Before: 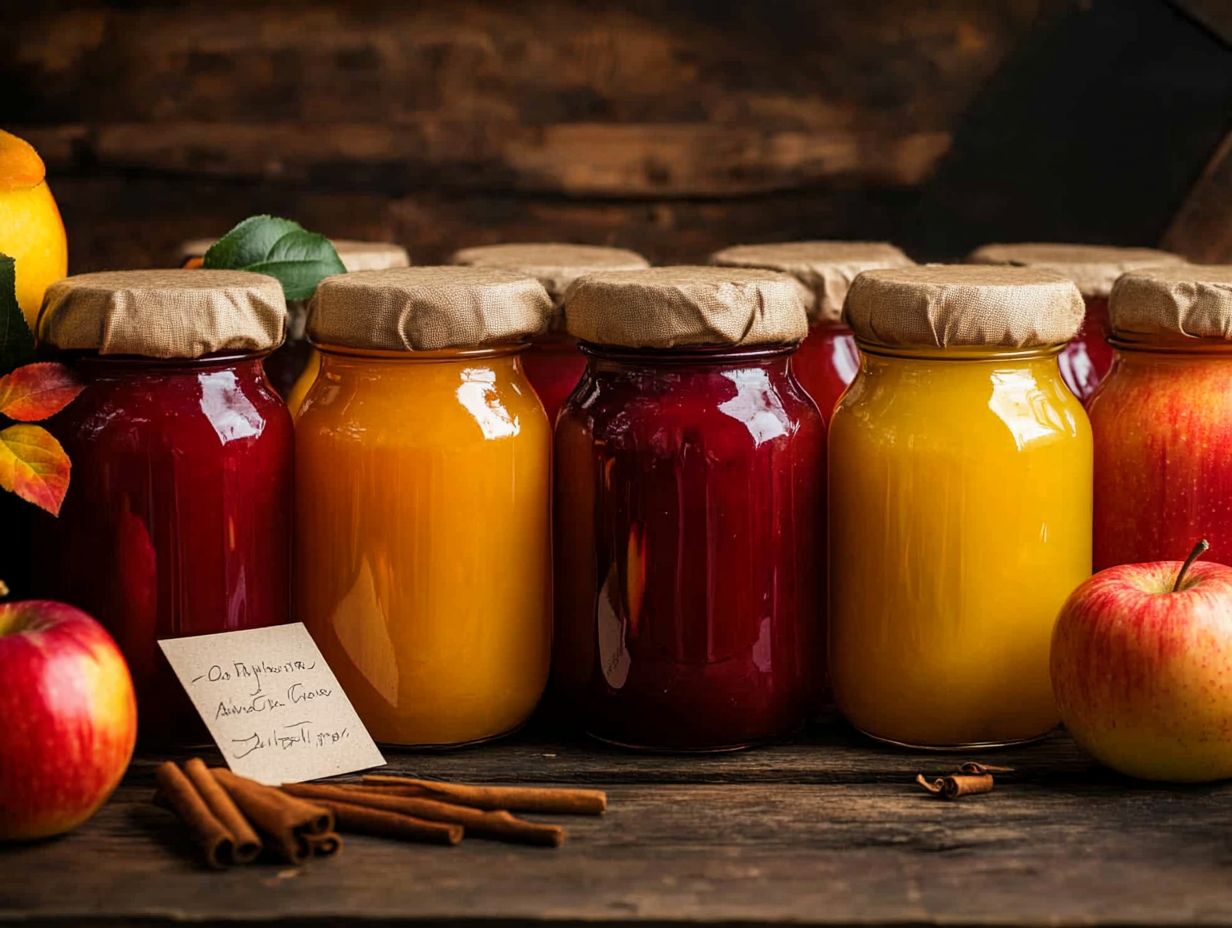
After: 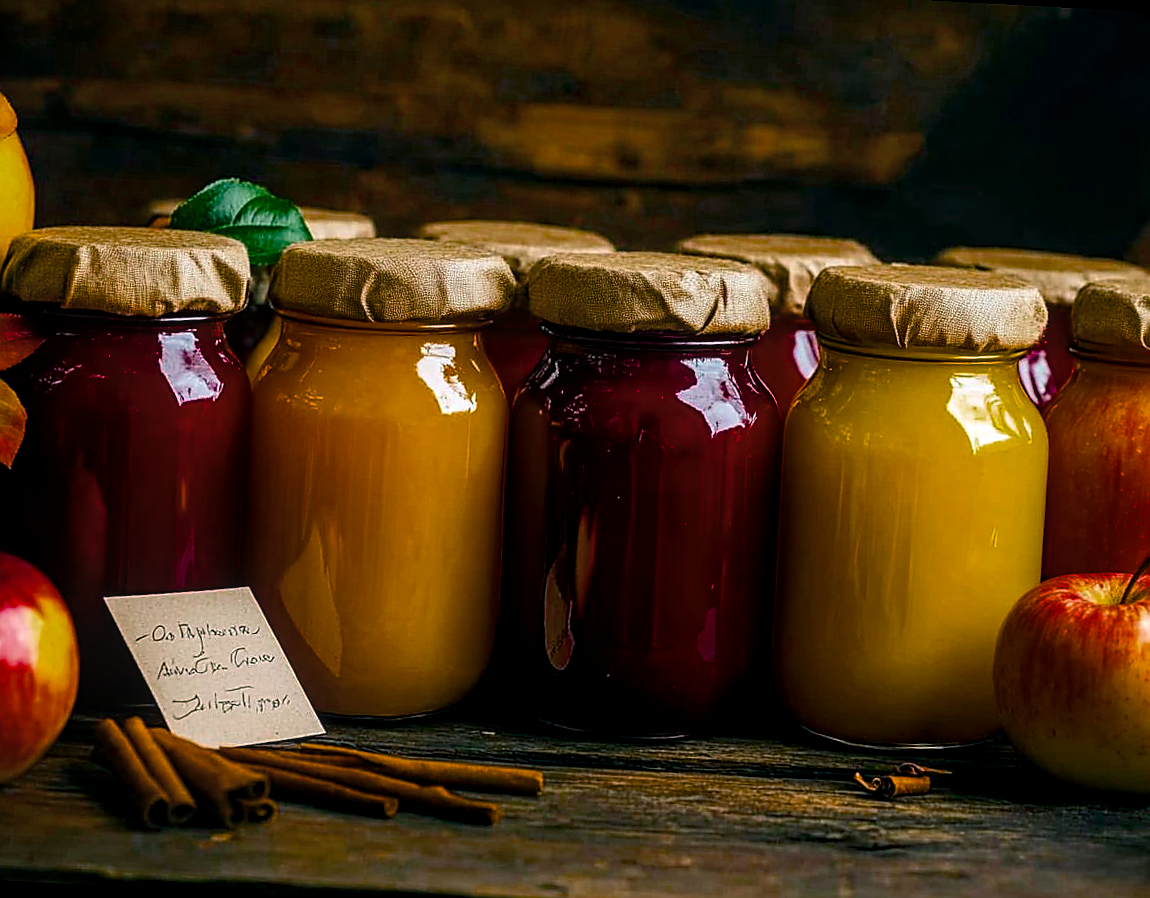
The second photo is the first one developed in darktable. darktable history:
contrast brightness saturation: saturation -0.053
color balance rgb: power › luminance -7.968%, power › chroma 2.257%, power › hue 219.29°, linear chroma grading › global chroma 9.78%, perceptual saturation grading › global saturation 37.091%, perceptual saturation grading › shadows 35.116%, global vibrance 16.428%, saturation formula JzAzBz (2021)
sharpen: radius 1.411, amount 1.234, threshold 0.825
crop and rotate: angle -3.12°, left 5.435%, top 5.178%, right 4.708%, bottom 4.449%
local contrast: on, module defaults
